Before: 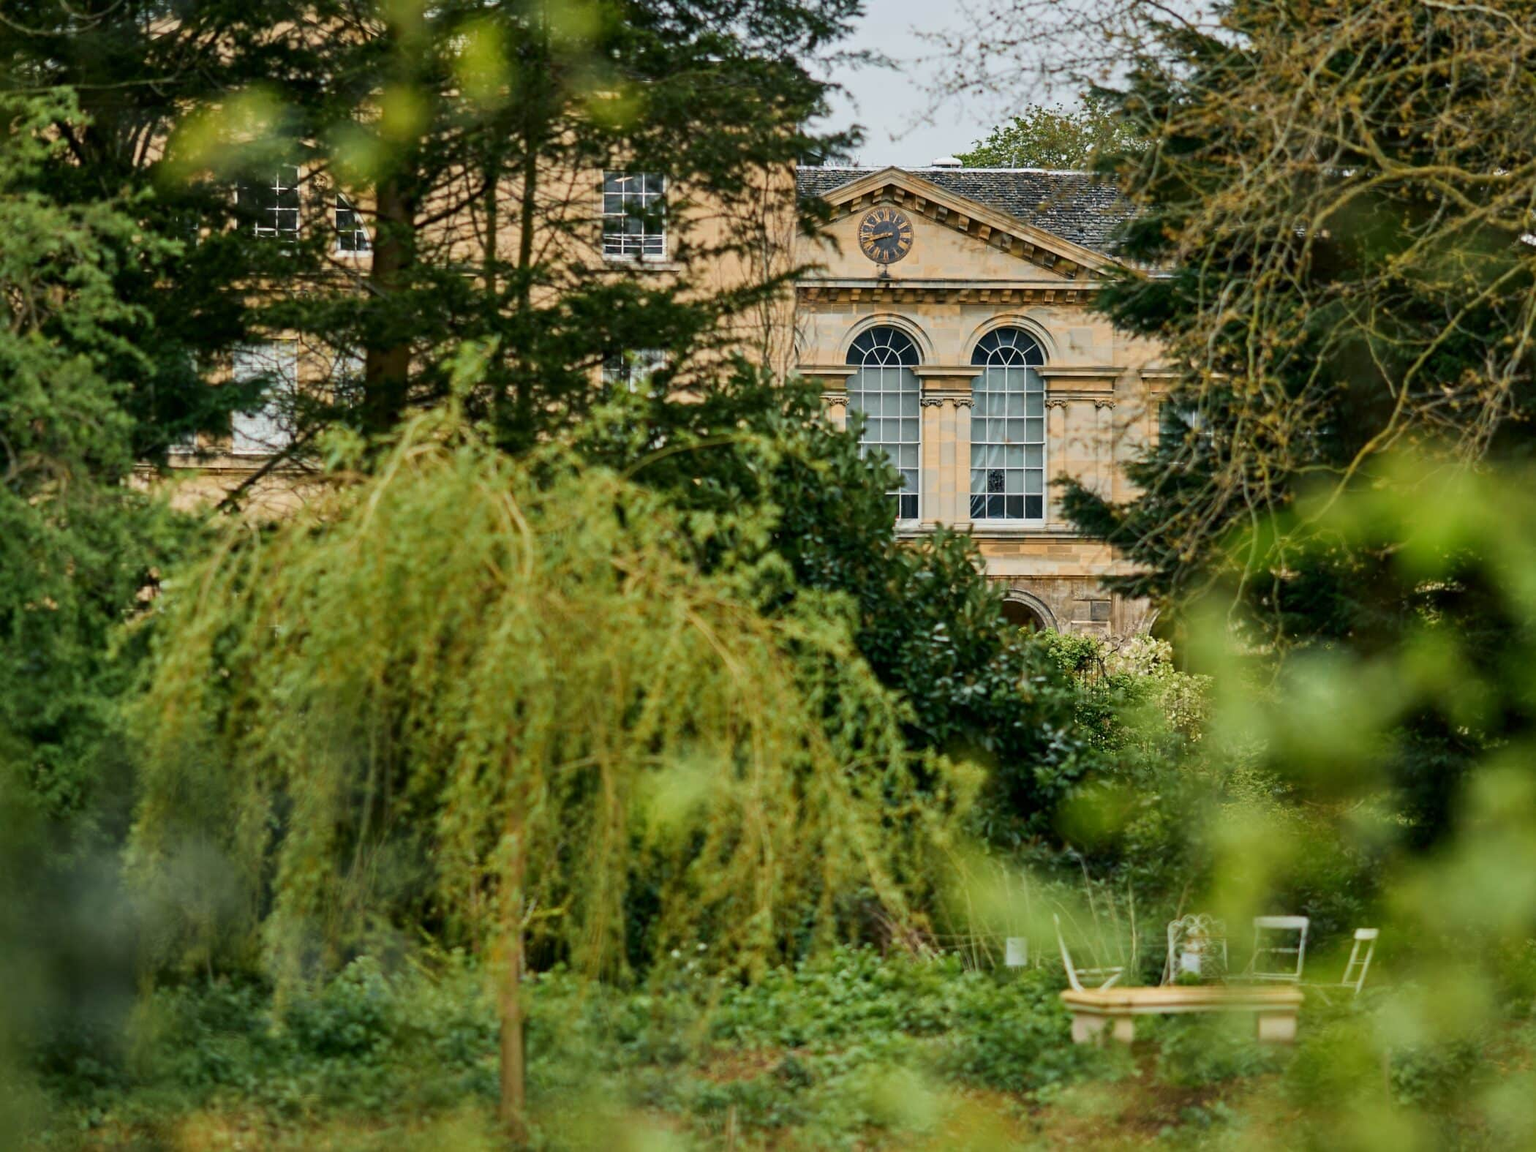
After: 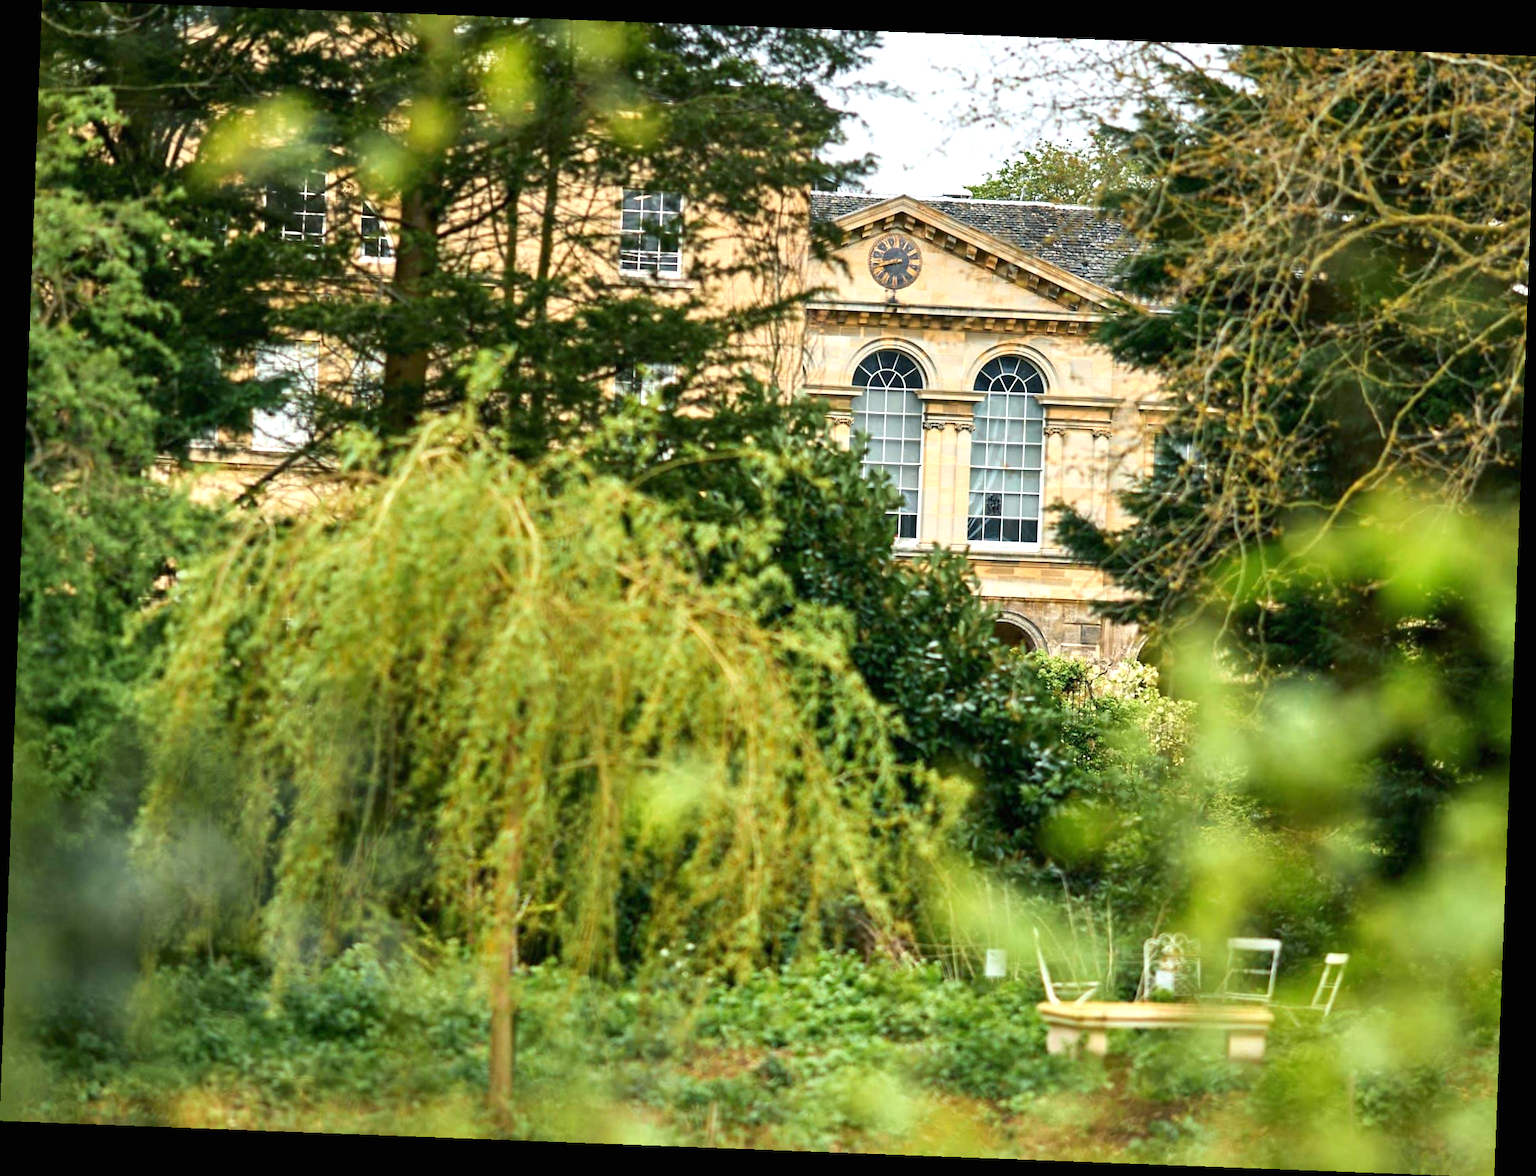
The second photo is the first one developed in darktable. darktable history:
exposure: black level correction 0, exposure 0.9 EV, compensate exposure bias true, compensate highlight preservation false
rotate and perspective: rotation 2.17°, automatic cropping off
